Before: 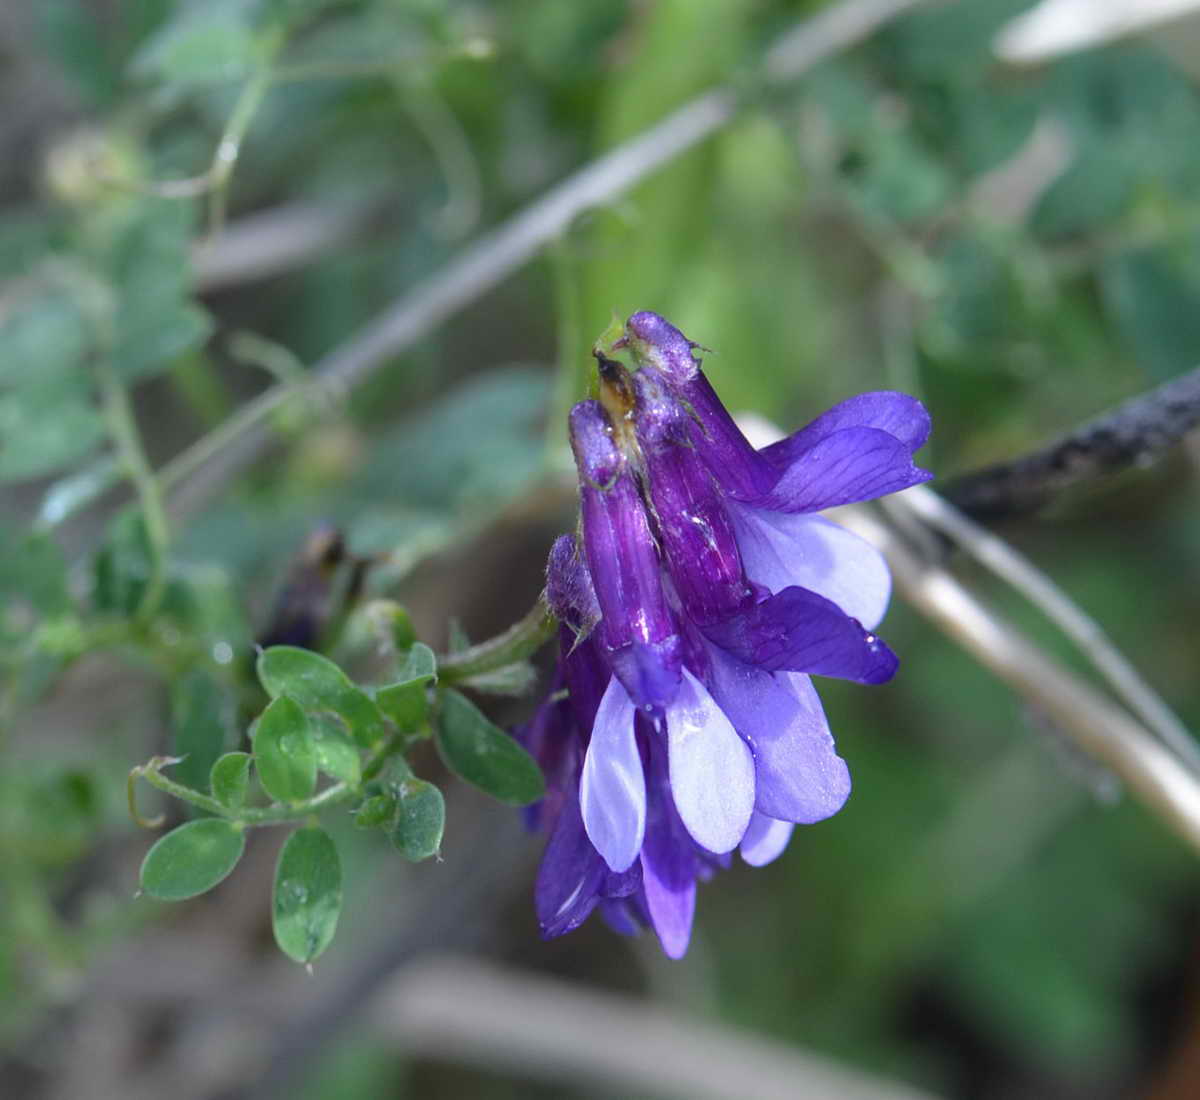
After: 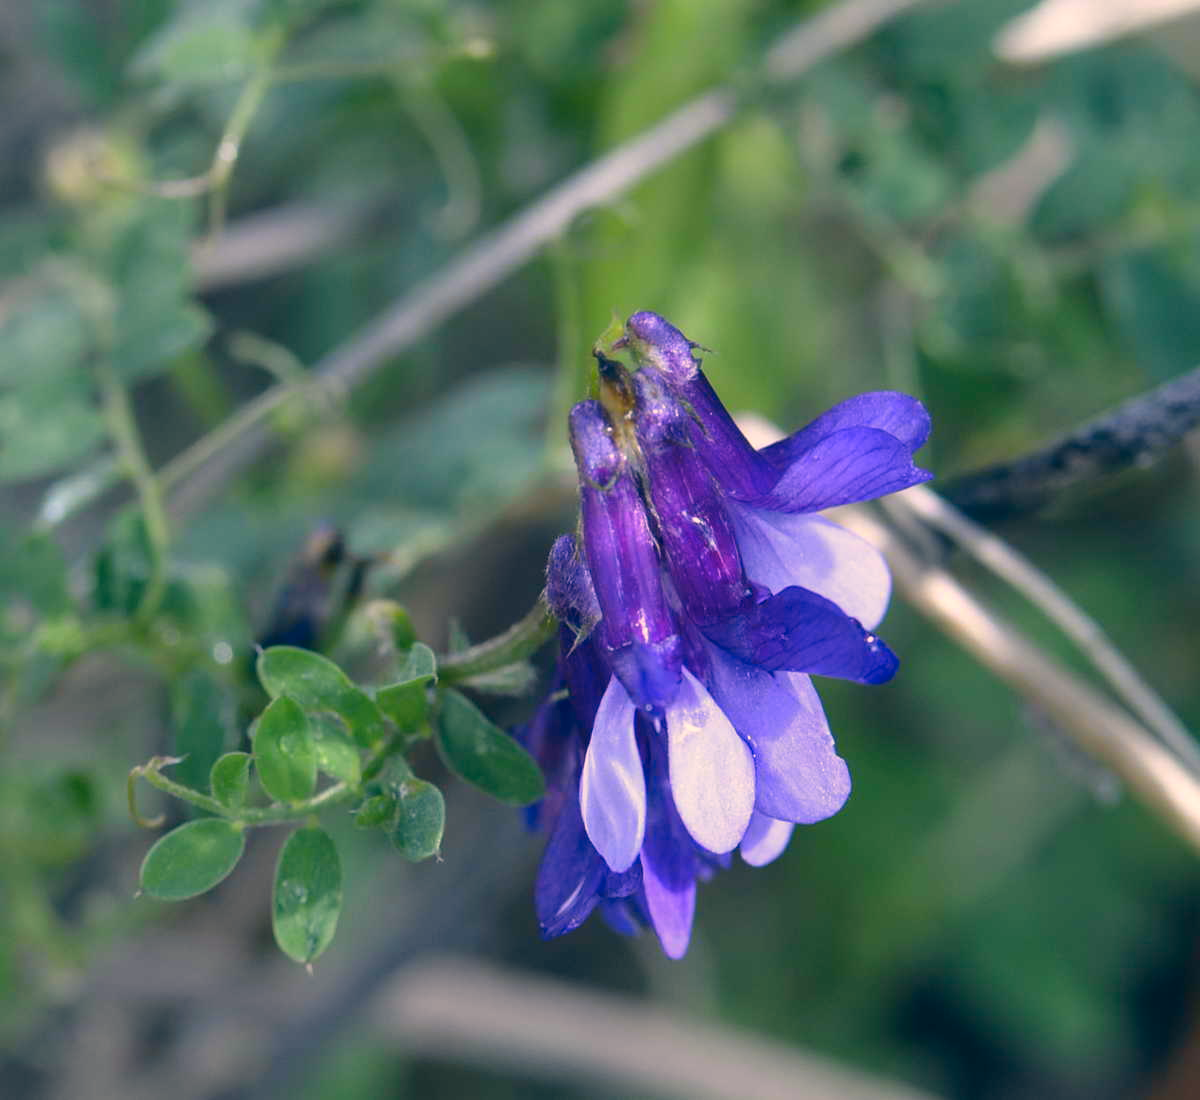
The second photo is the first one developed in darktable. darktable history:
contrast brightness saturation: contrast -0.025, brightness -0.015, saturation 0.042
color correction: highlights a* 10.35, highlights b* 14.59, shadows a* -10.2, shadows b* -14.85
